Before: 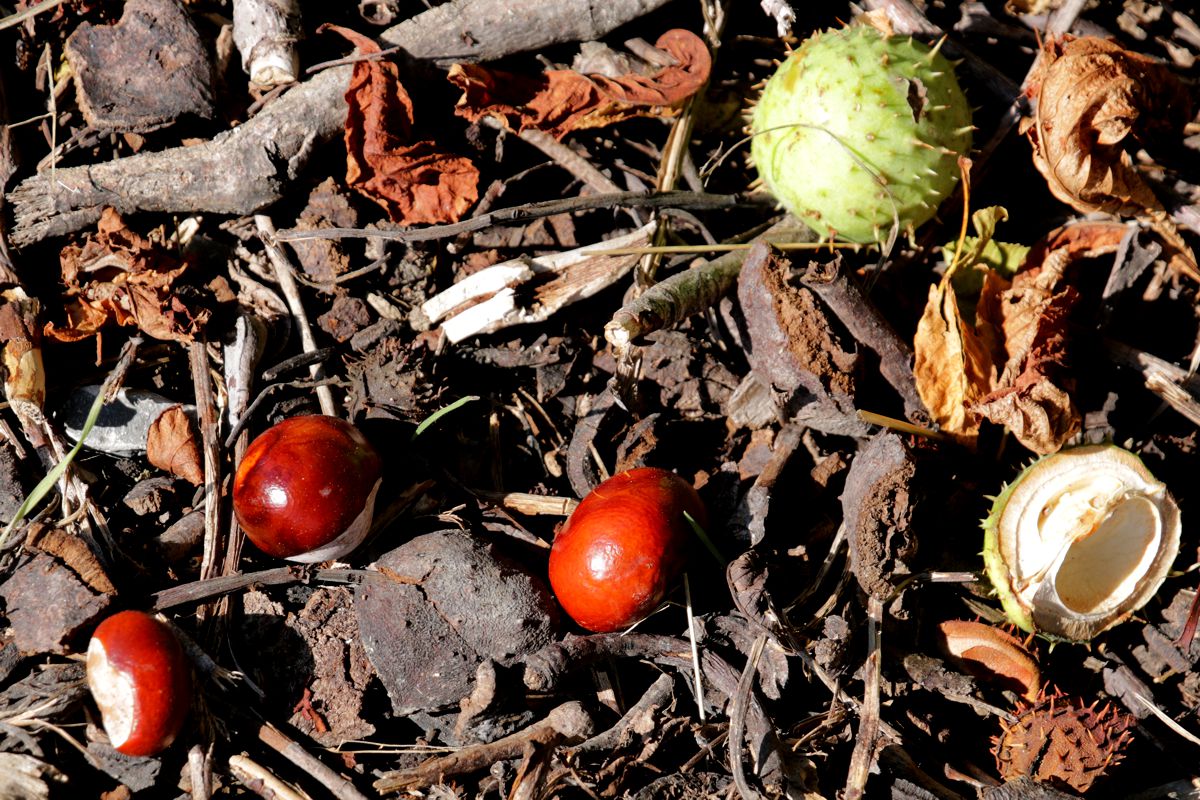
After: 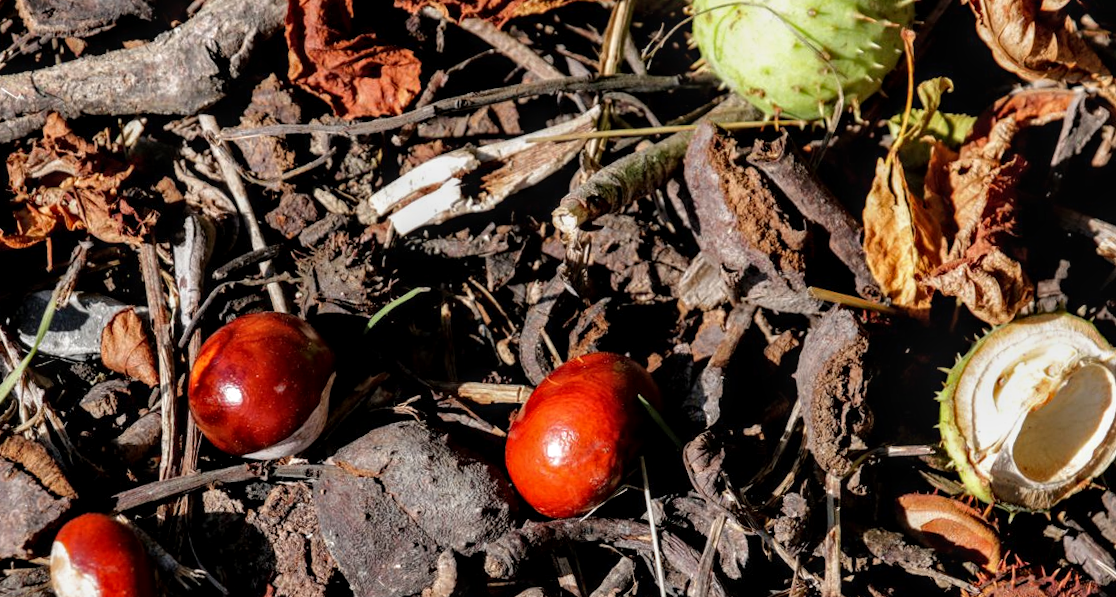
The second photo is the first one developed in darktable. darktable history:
crop and rotate: left 1.814%, top 12.818%, right 0.25%, bottom 9.225%
local contrast: highlights 25%, detail 130%
rotate and perspective: rotation -2.12°, lens shift (vertical) 0.009, lens shift (horizontal) -0.008, automatic cropping original format, crop left 0.036, crop right 0.964, crop top 0.05, crop bottom 0.959
